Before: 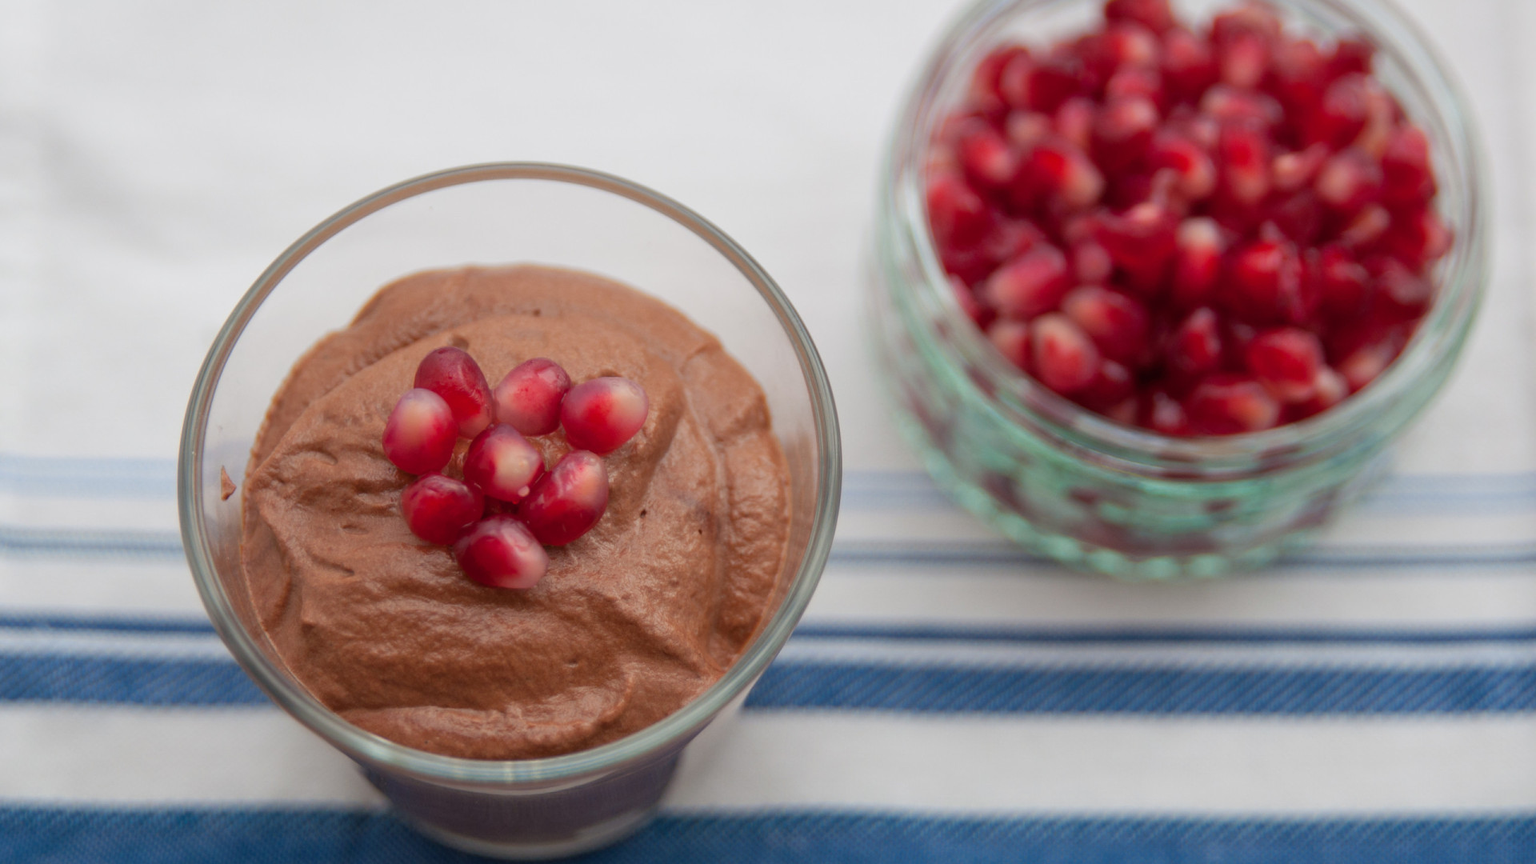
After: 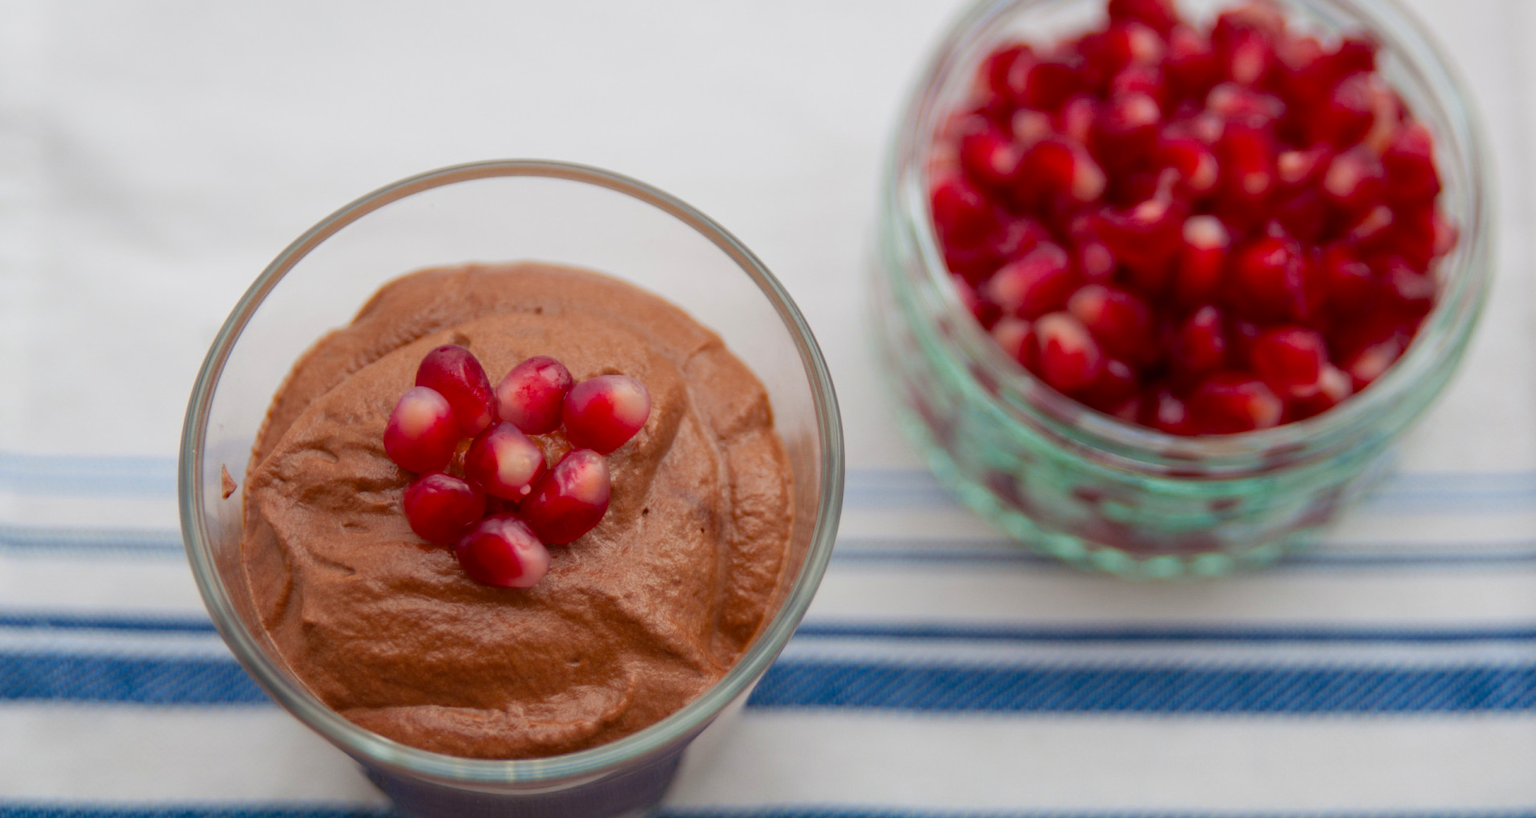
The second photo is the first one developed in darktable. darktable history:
crop: top 0.448%, right 0.264%, bottom 5.045%
color balance rgb: linear chroma grading › shadows -8%, linear chroma grading › global chroma 10%, perceptual saturation grading › global saturation 2%, perceptual saturation grading › highlights -2%, perceptual saturation grading › mid-tones 4%, perceptual saturation grading › shadows 8%, perceptual brilliance grading › global brilliance 2%, perceptual brilliance grading › highlights -4%, global vibrance 16%, saturation formula JzAzBz (2021)
